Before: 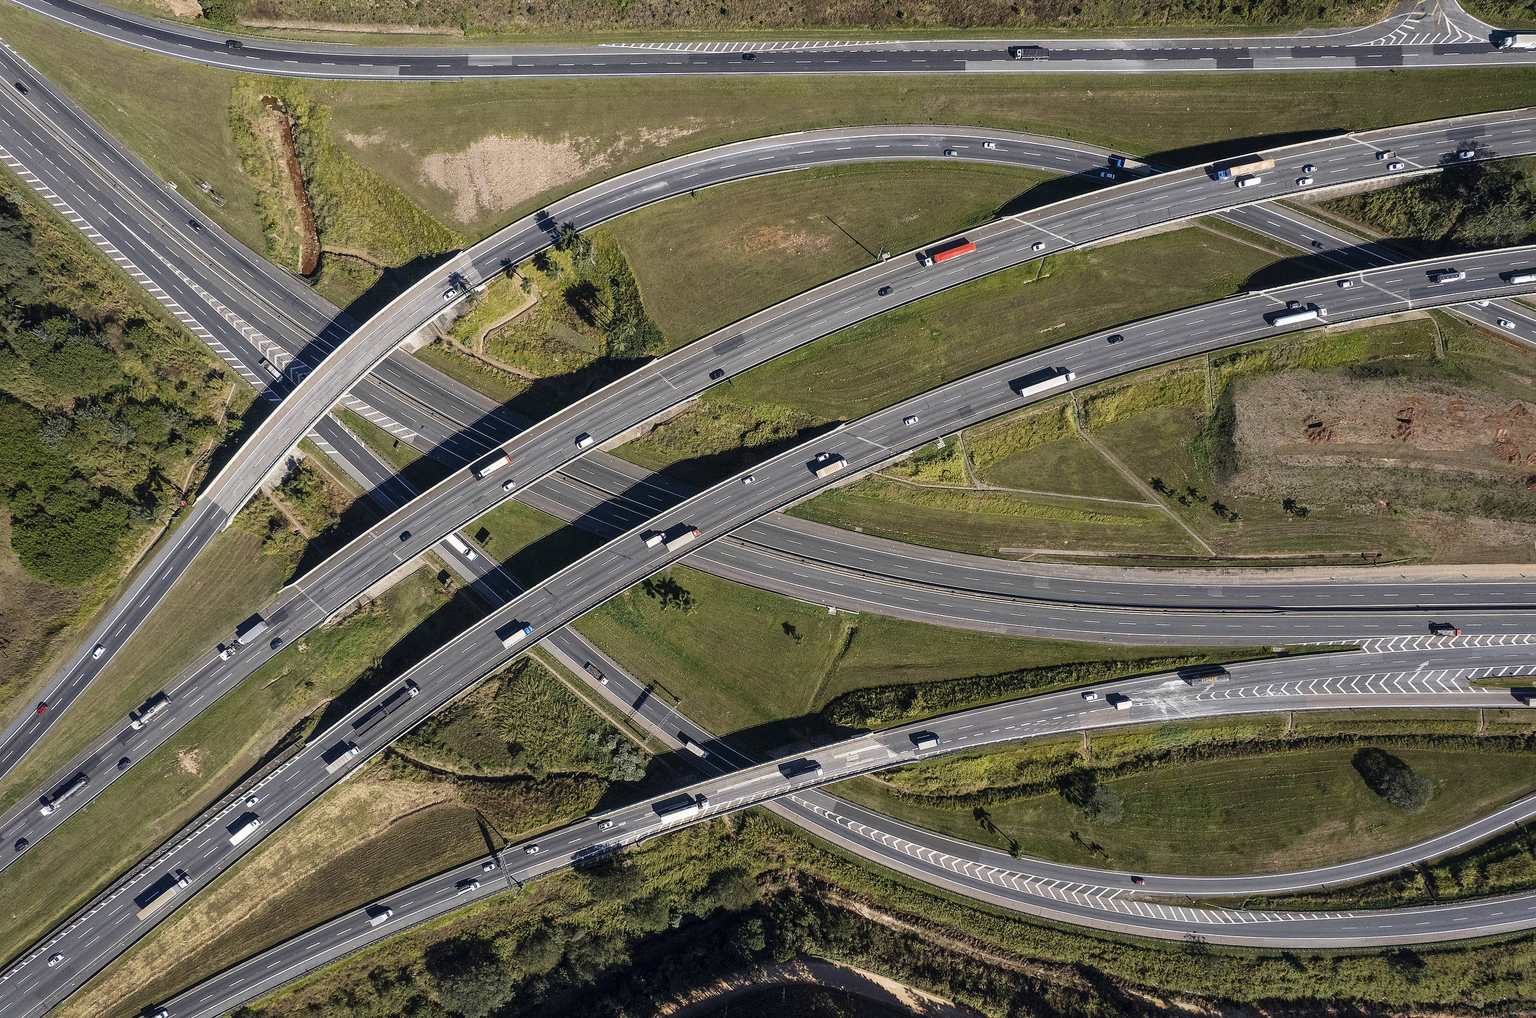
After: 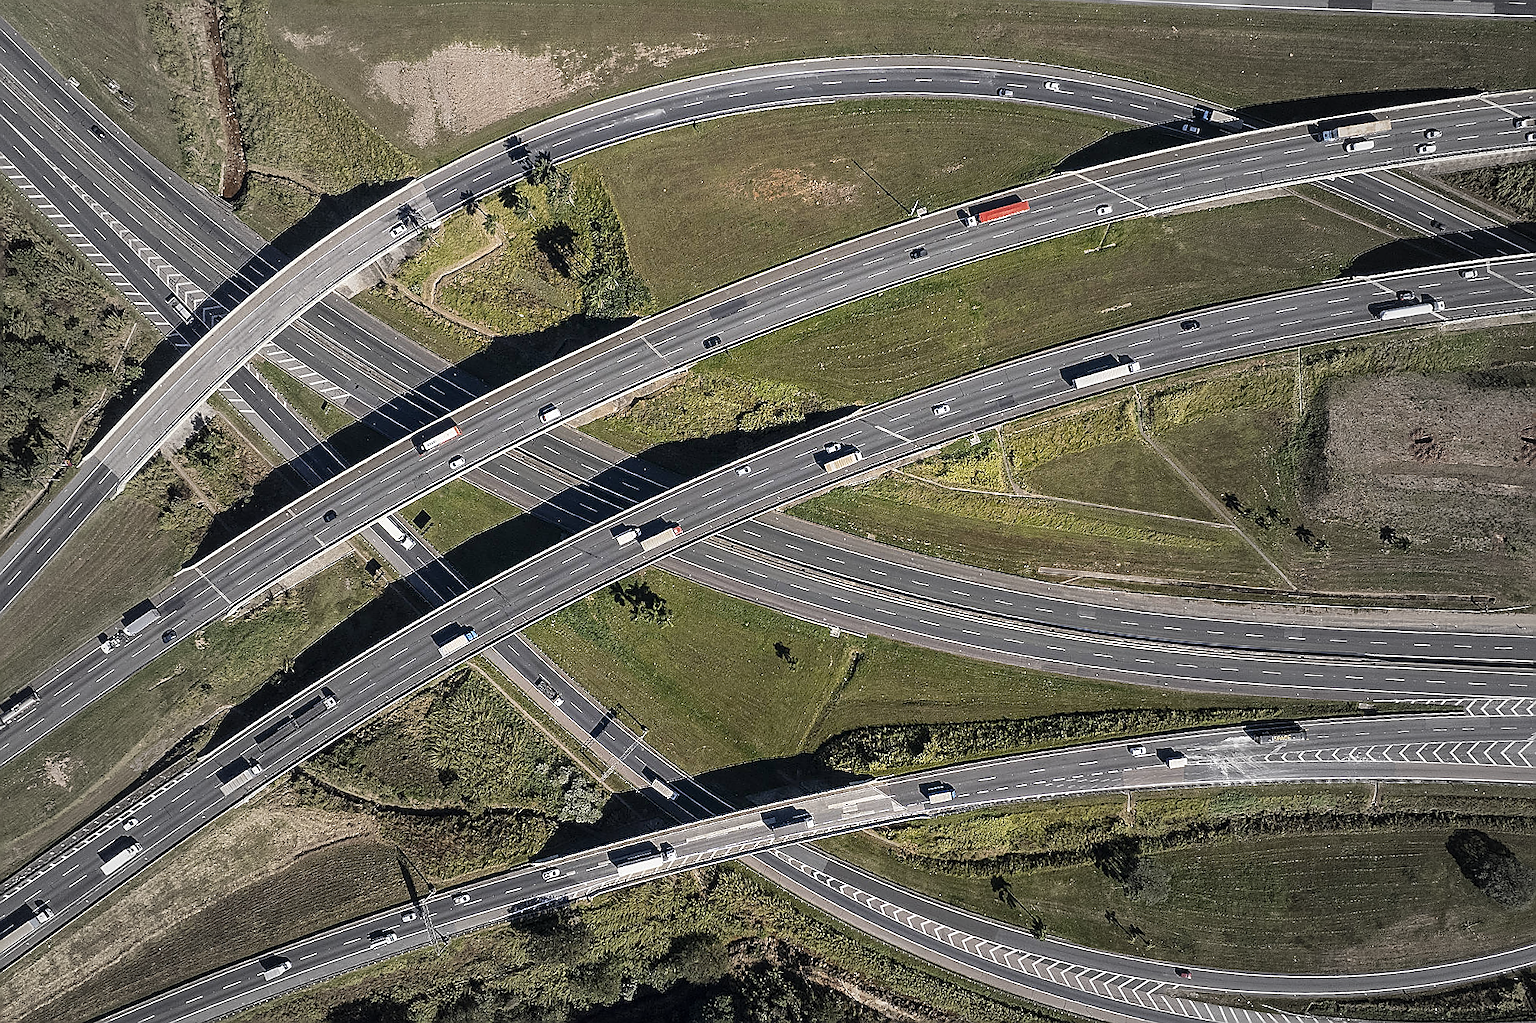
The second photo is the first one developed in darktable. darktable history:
crop and rotate: angle -2.99°, left 5.161%, top 5.205%, right 4.708%, bottom 4.198%
vignetting: fall-off start 34.29%, fall-off radius 64.78%, brightness -0.201, width/height ratio 0.957
sharpen: radius 1.4, amount 1.237, threshold 0.732
